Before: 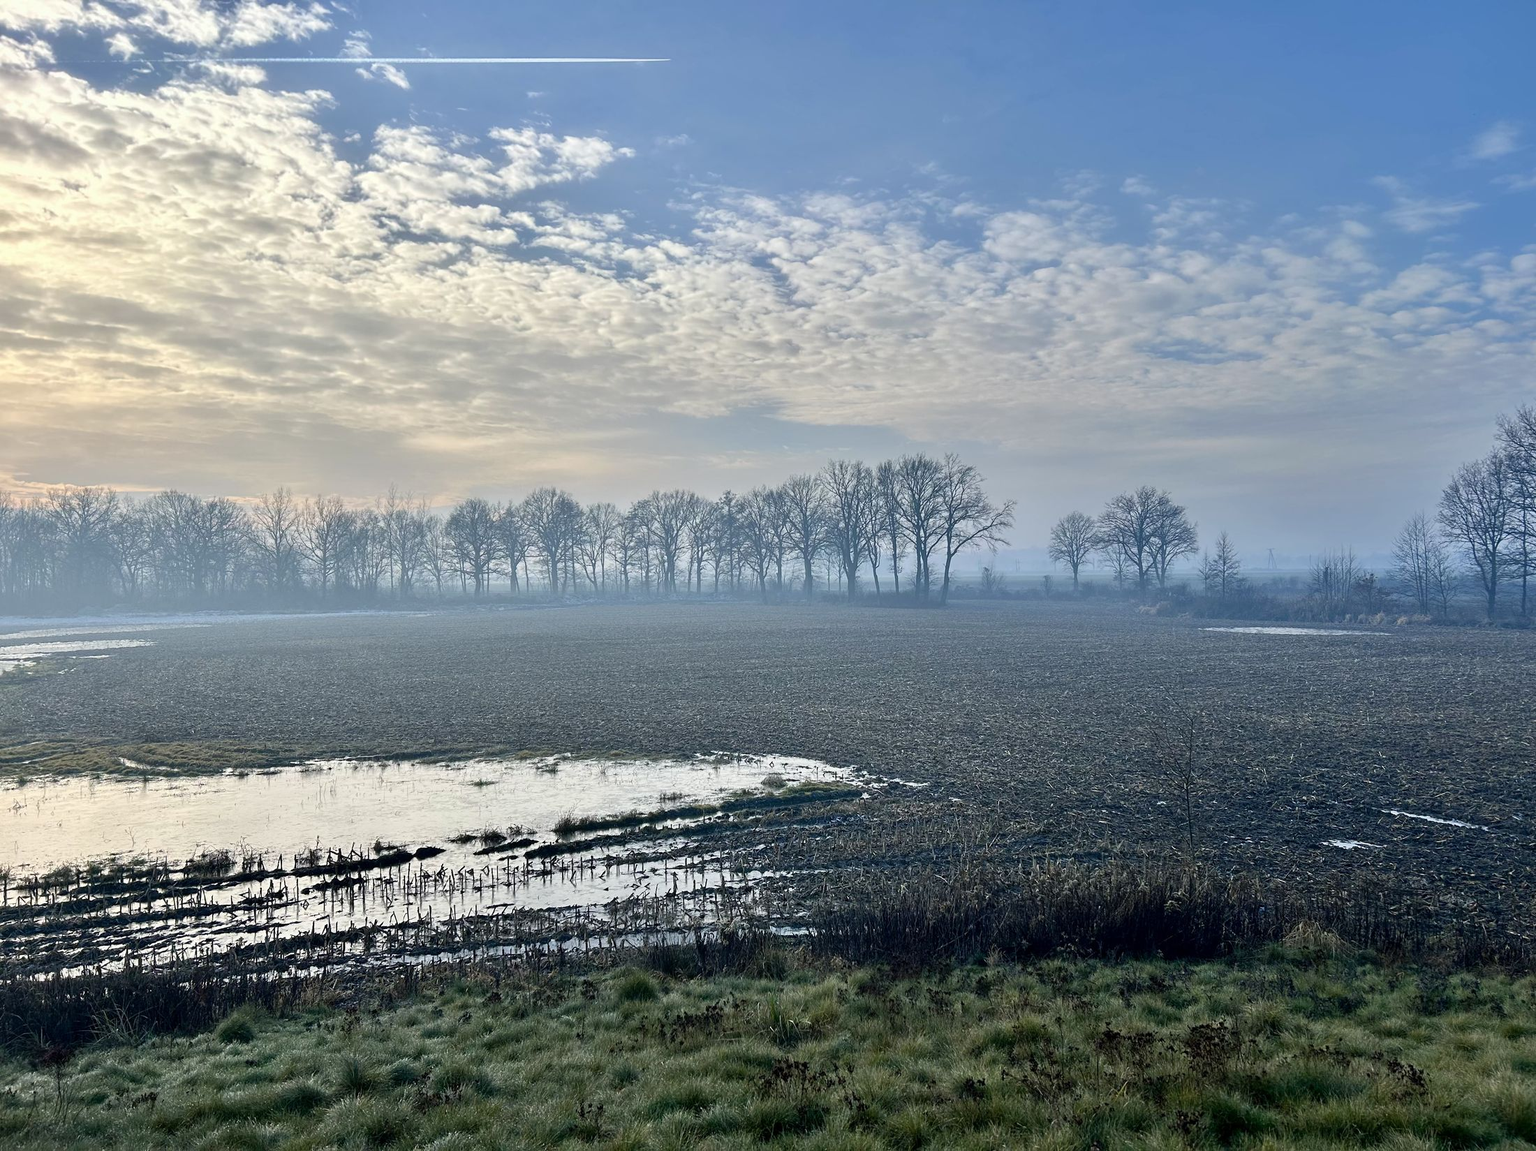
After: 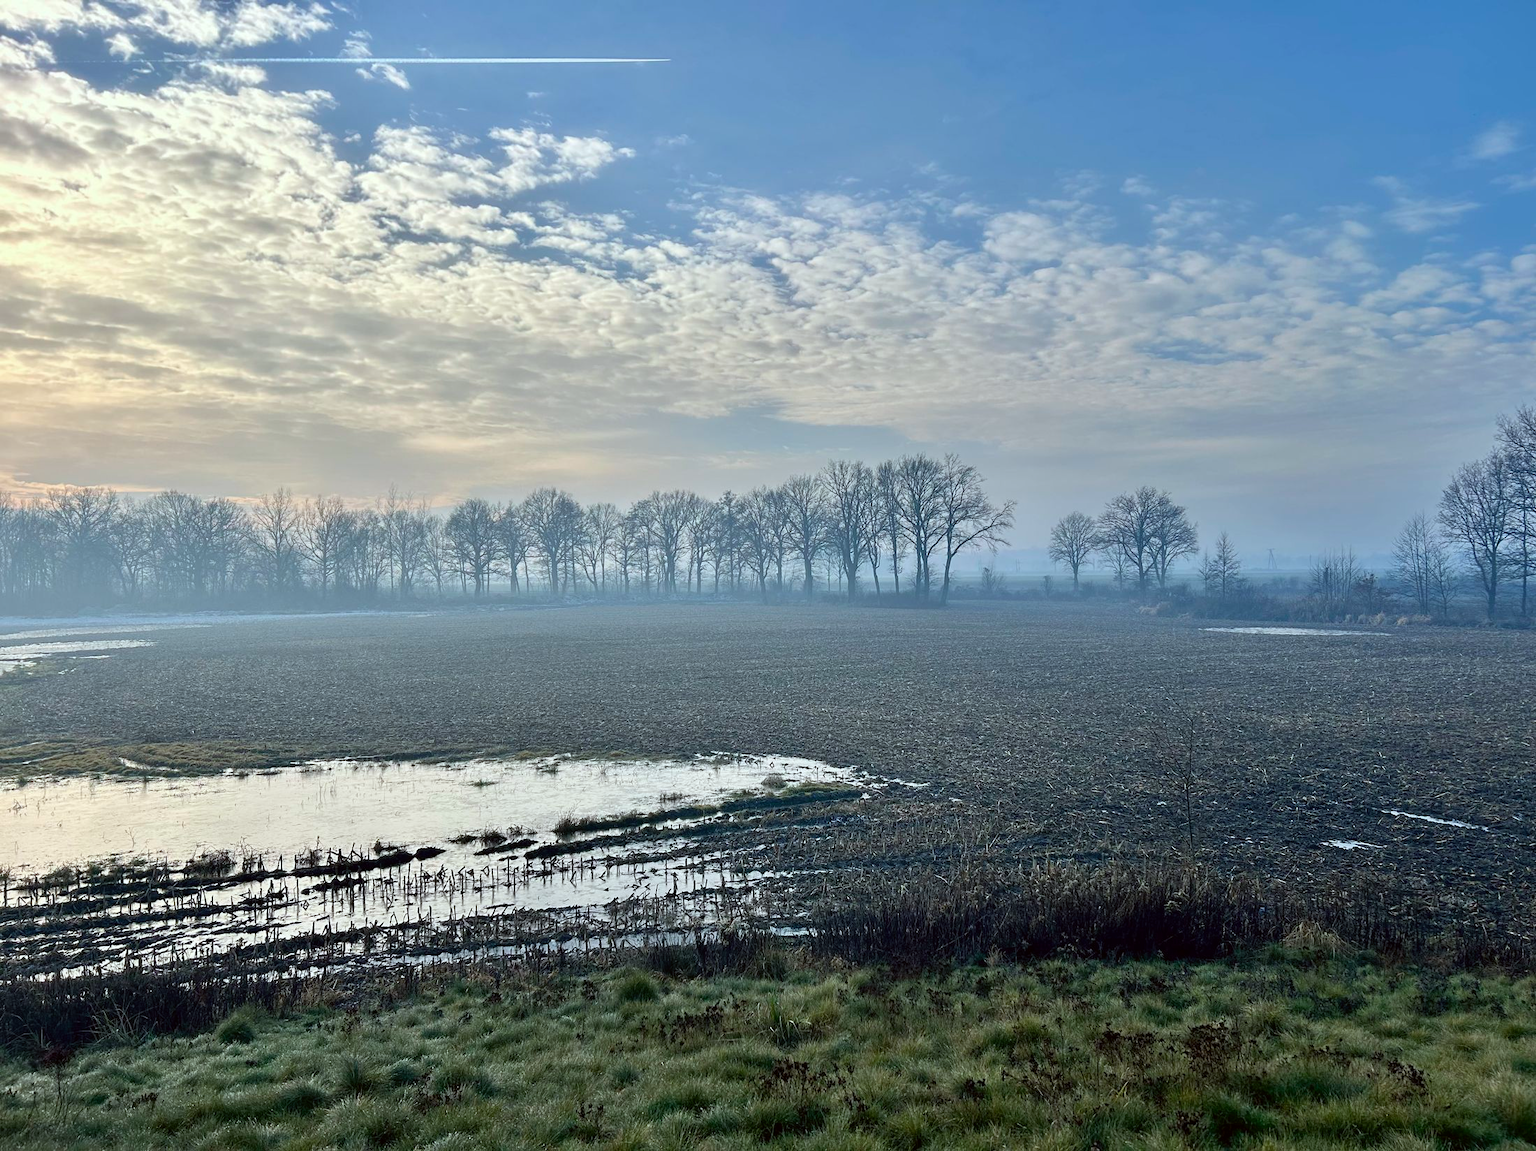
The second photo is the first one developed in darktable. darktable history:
color correction: highlights a* -2.81, highlights b* -2.26, shadows a* 2.16, shadows b* 2.84
